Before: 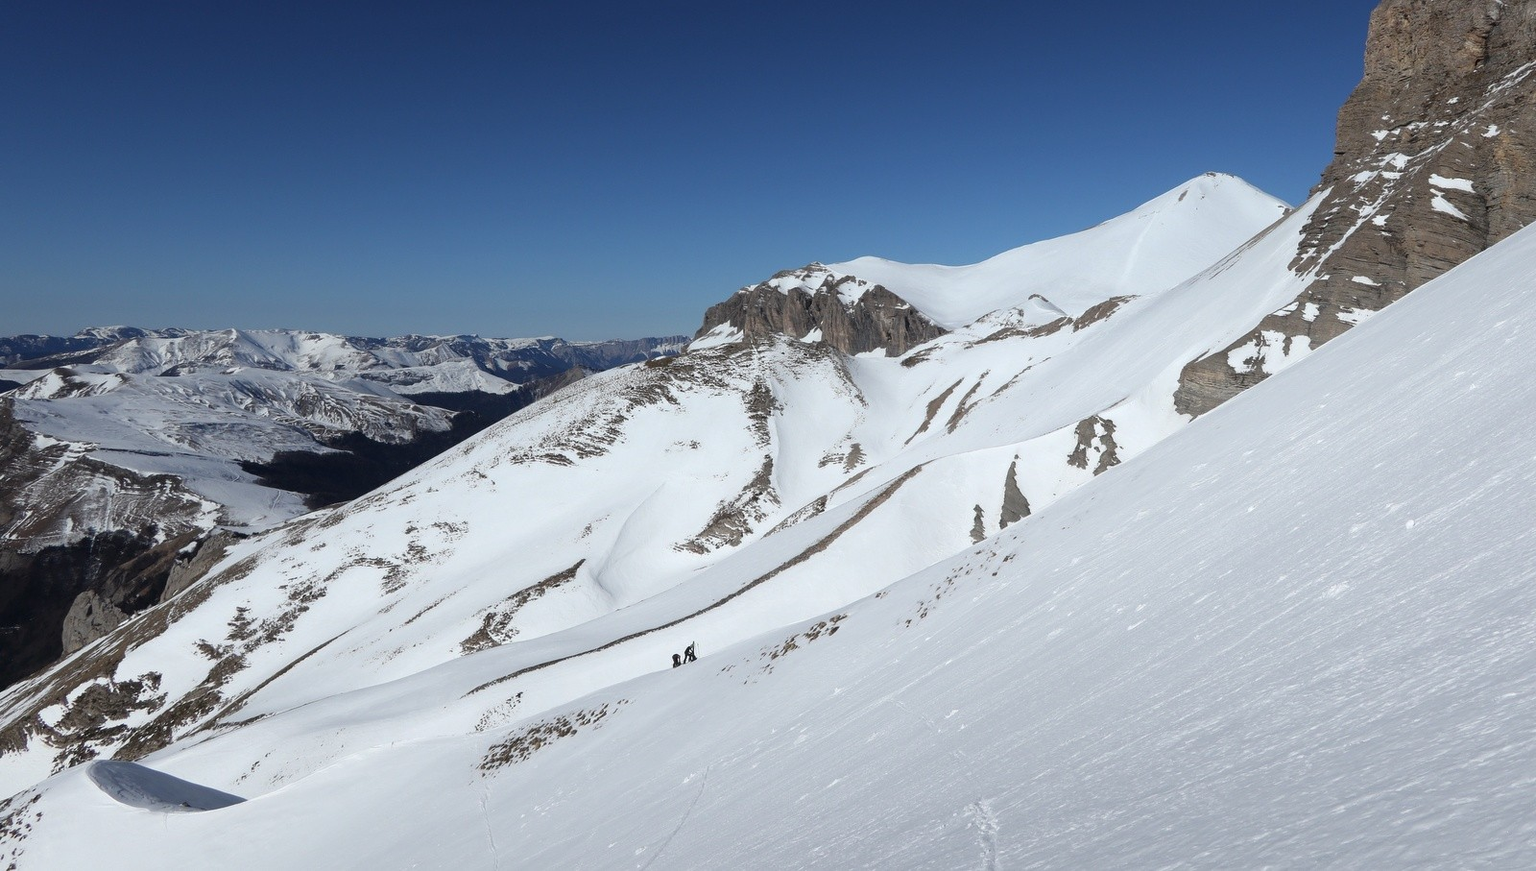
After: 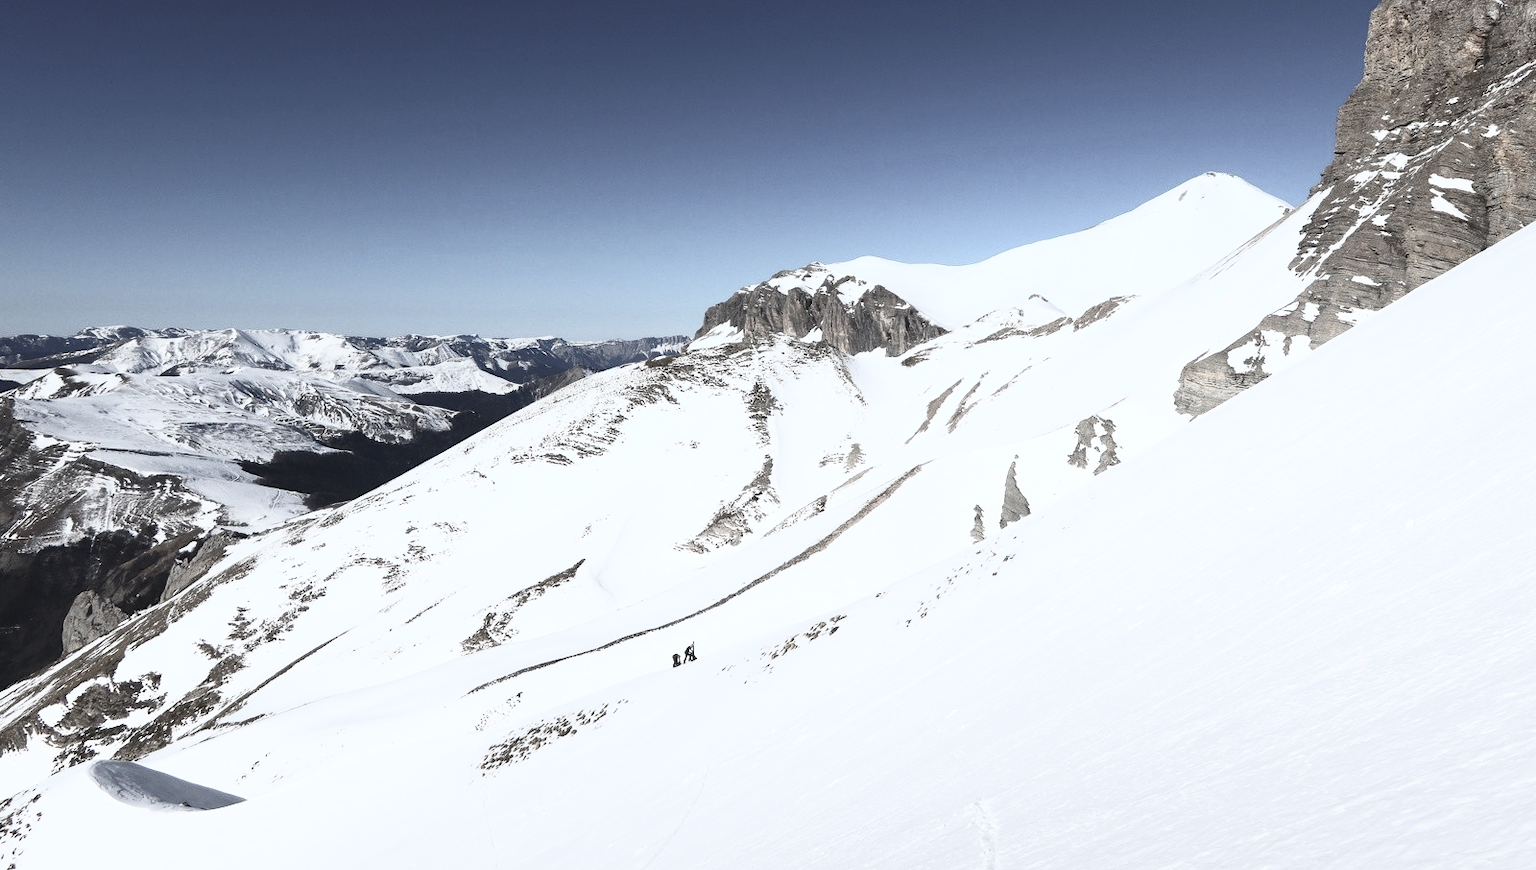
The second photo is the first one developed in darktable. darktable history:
contrast brightness saturation: contrast 0.551, brightness 0.574, saturation -0.343
